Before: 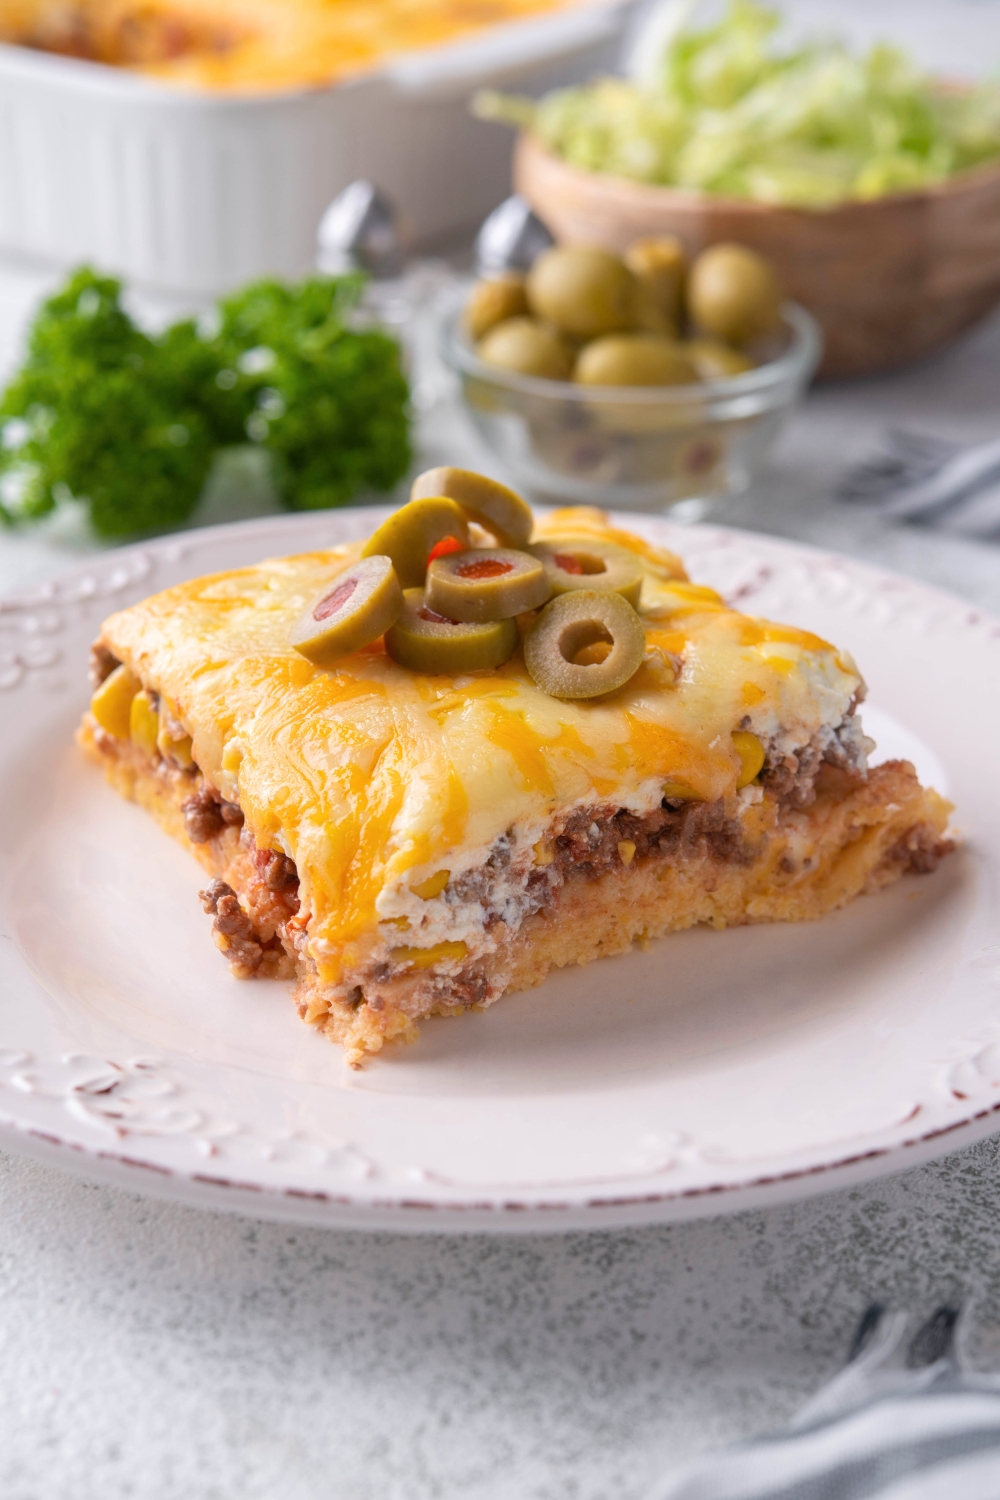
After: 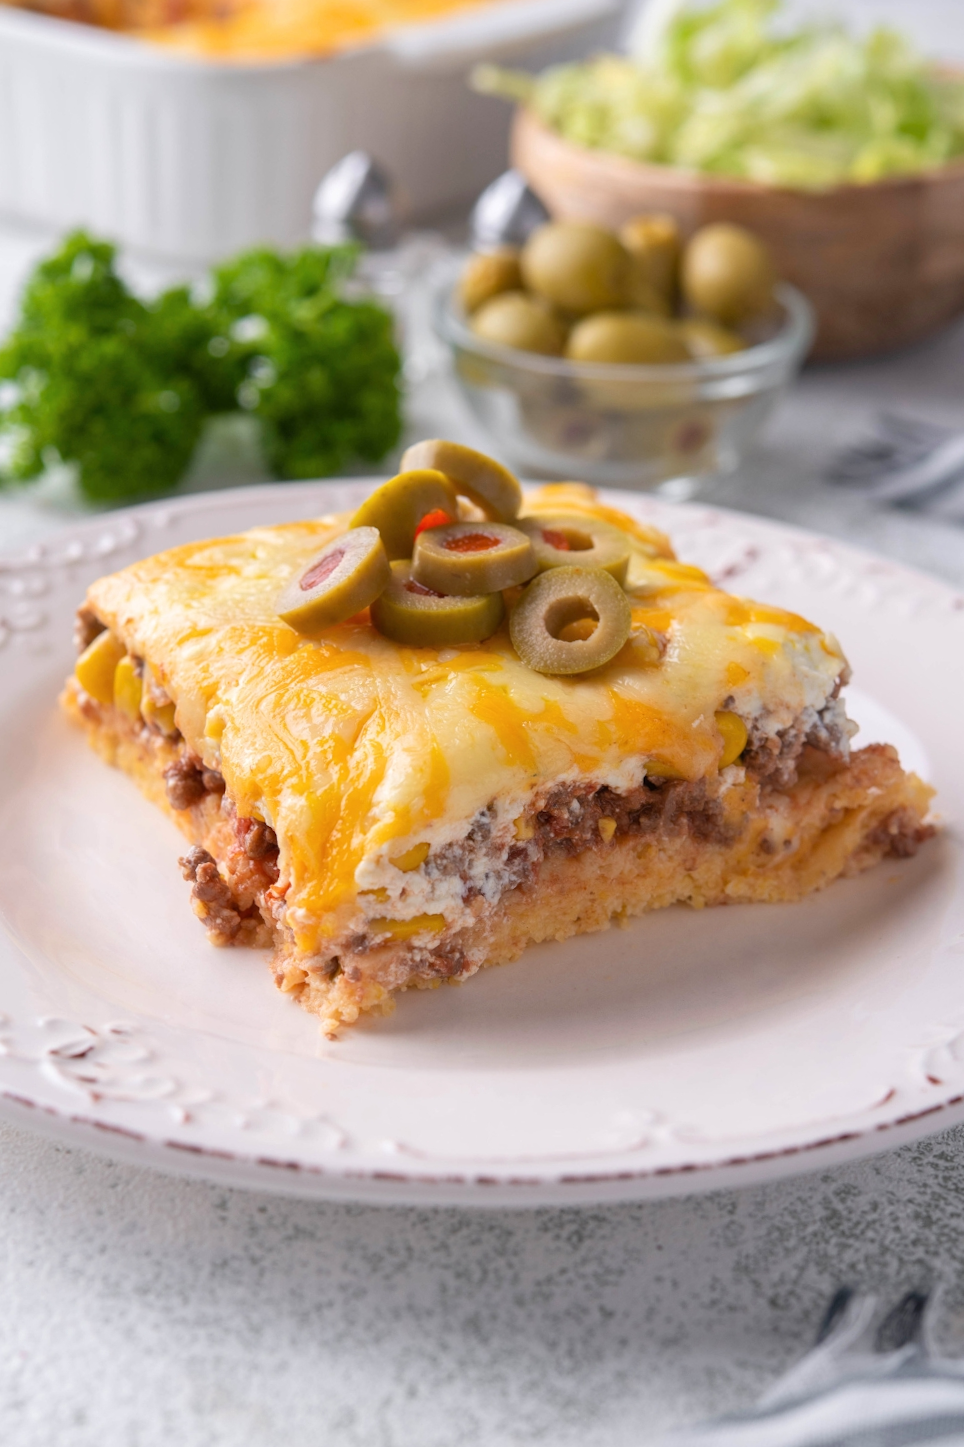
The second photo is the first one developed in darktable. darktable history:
crop and rotate: angle -1.4°
